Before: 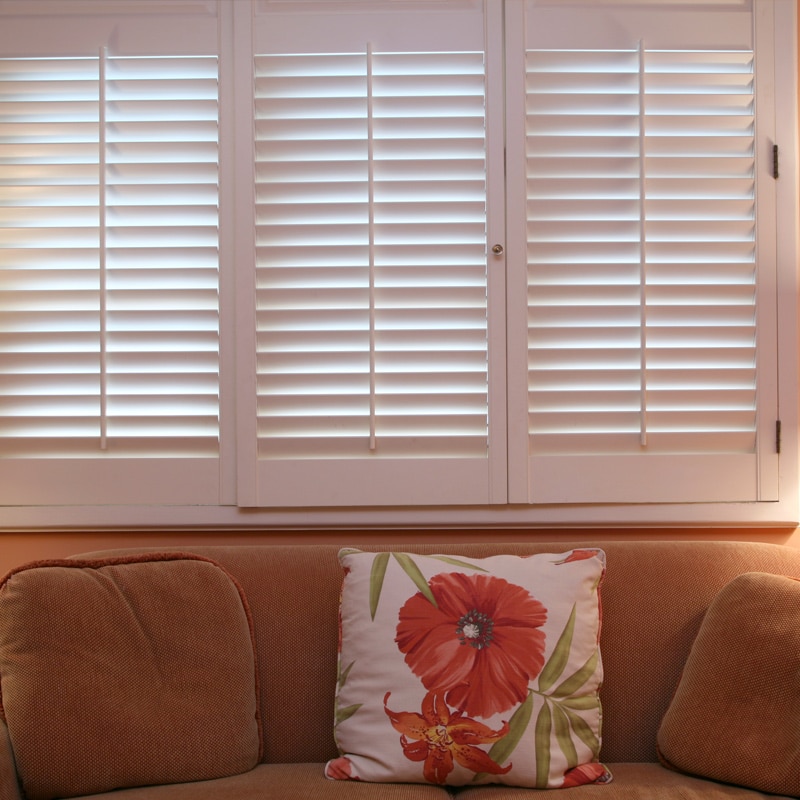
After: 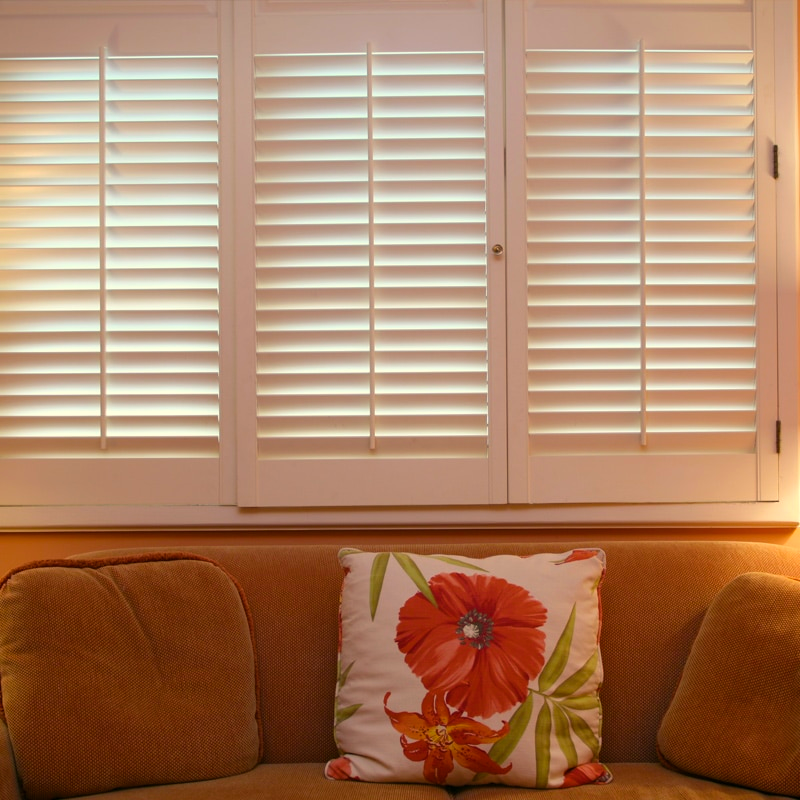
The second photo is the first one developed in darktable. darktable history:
color balance rgb: linear chroma grading › global chroma 13.3%, global vibrance 41.49%
white balance: red 1.029, blue 0.92
